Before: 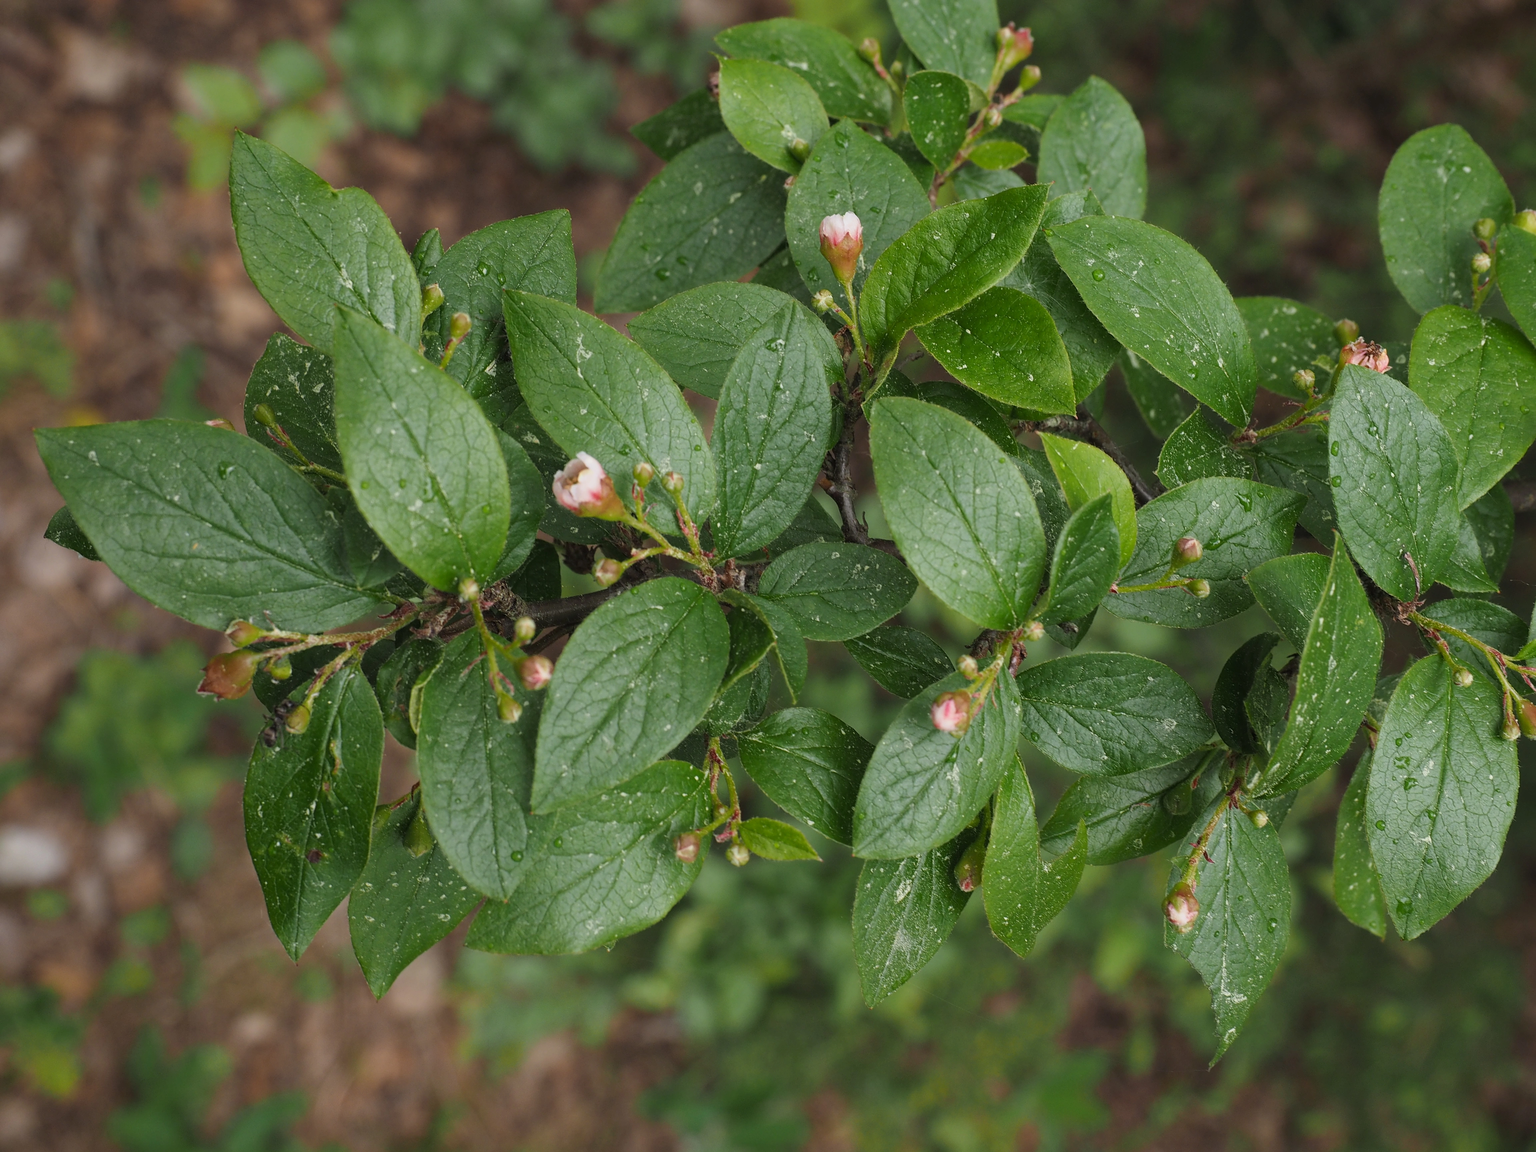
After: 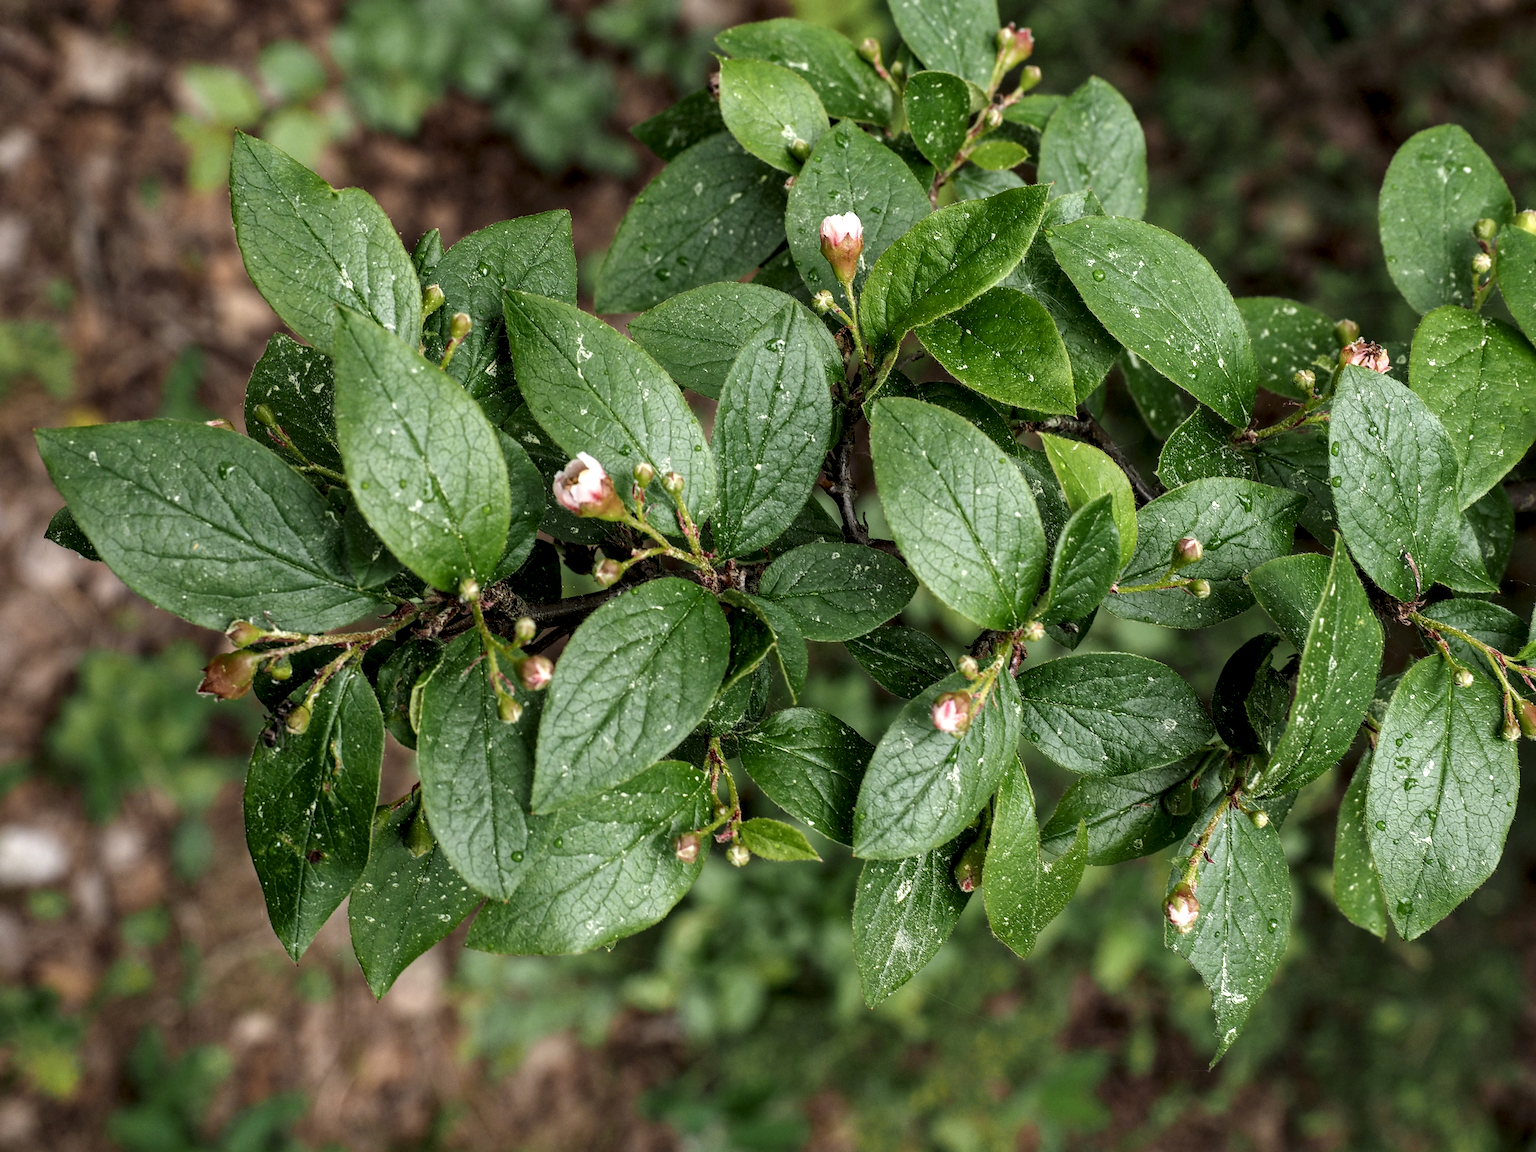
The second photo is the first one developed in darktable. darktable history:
local contrast: highlights 16%, detail 187%
